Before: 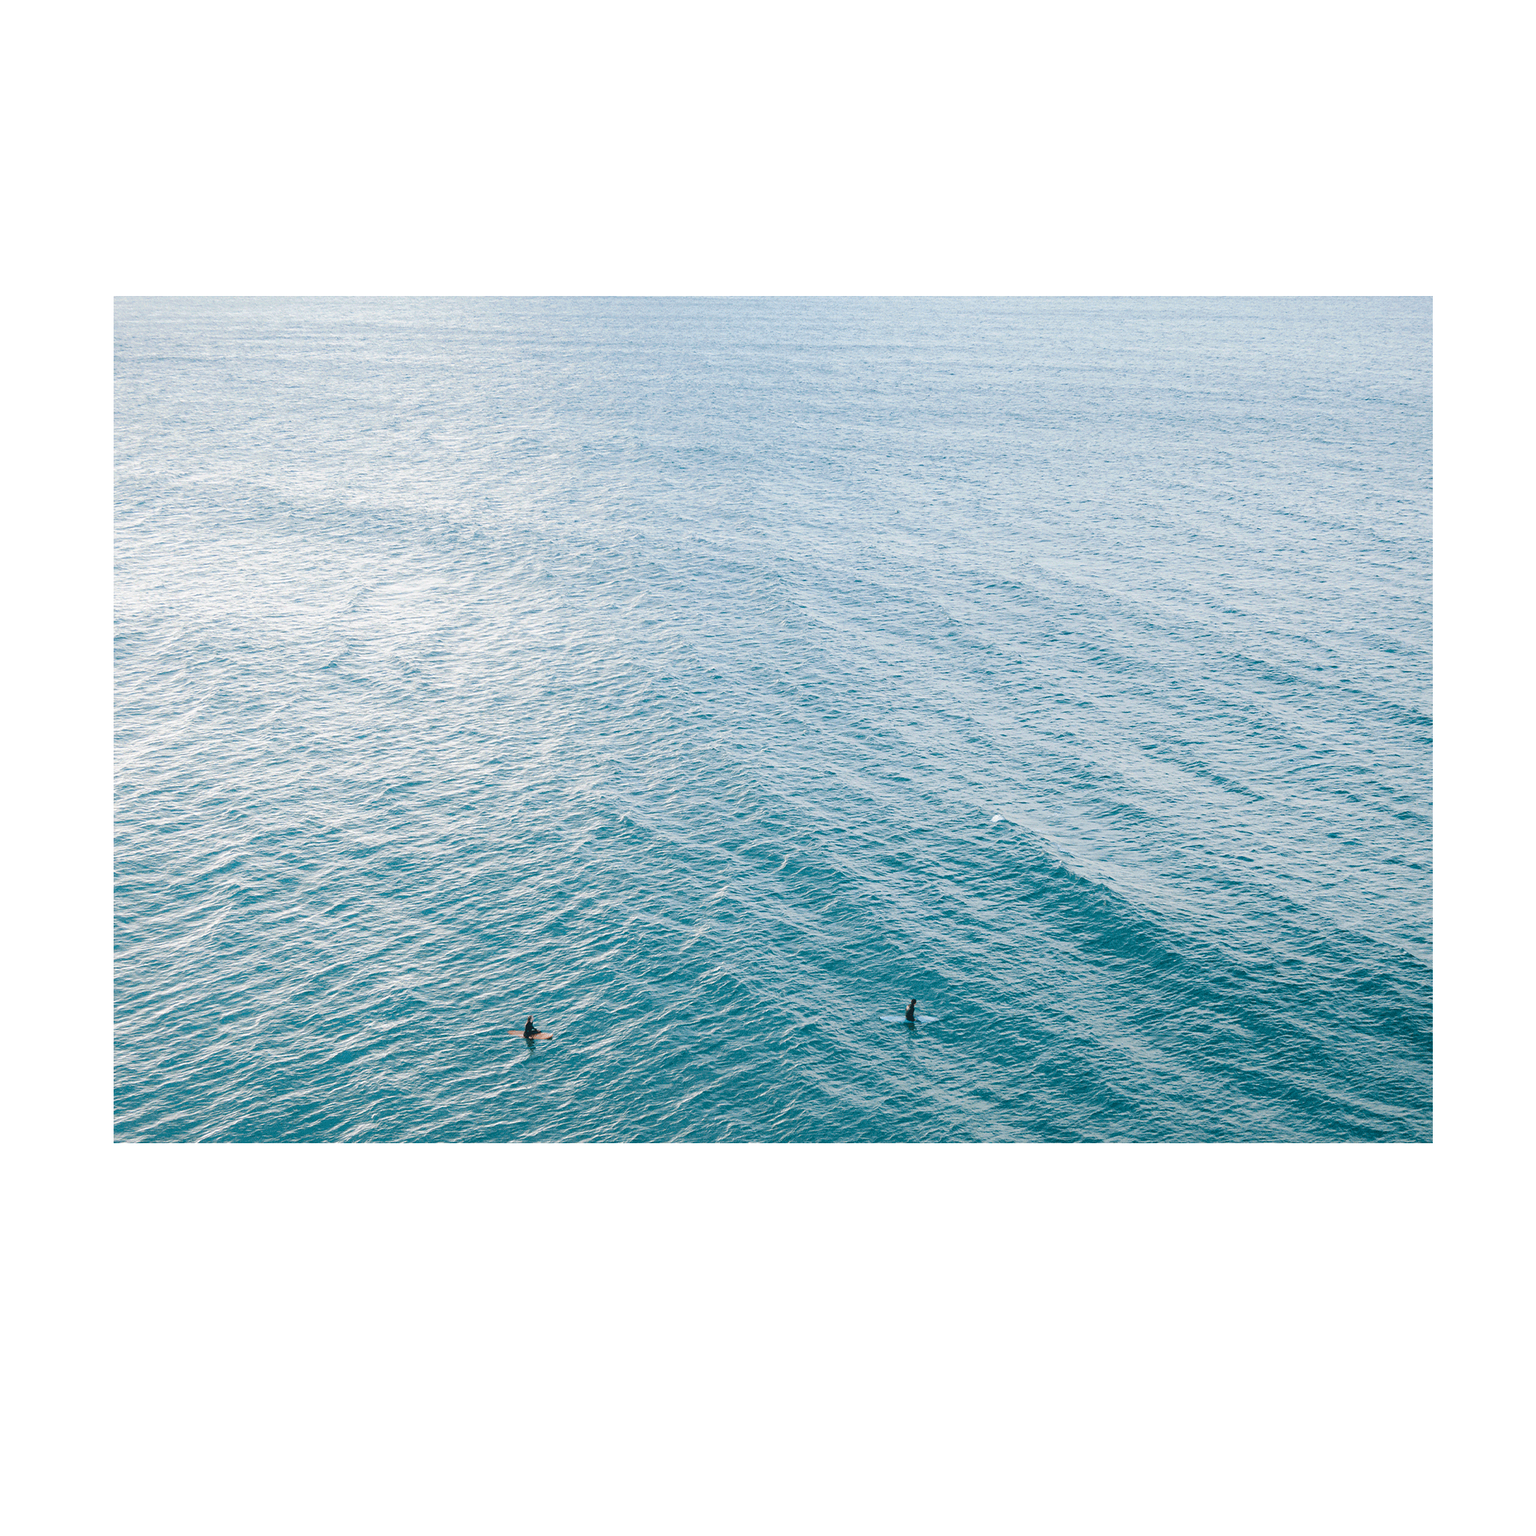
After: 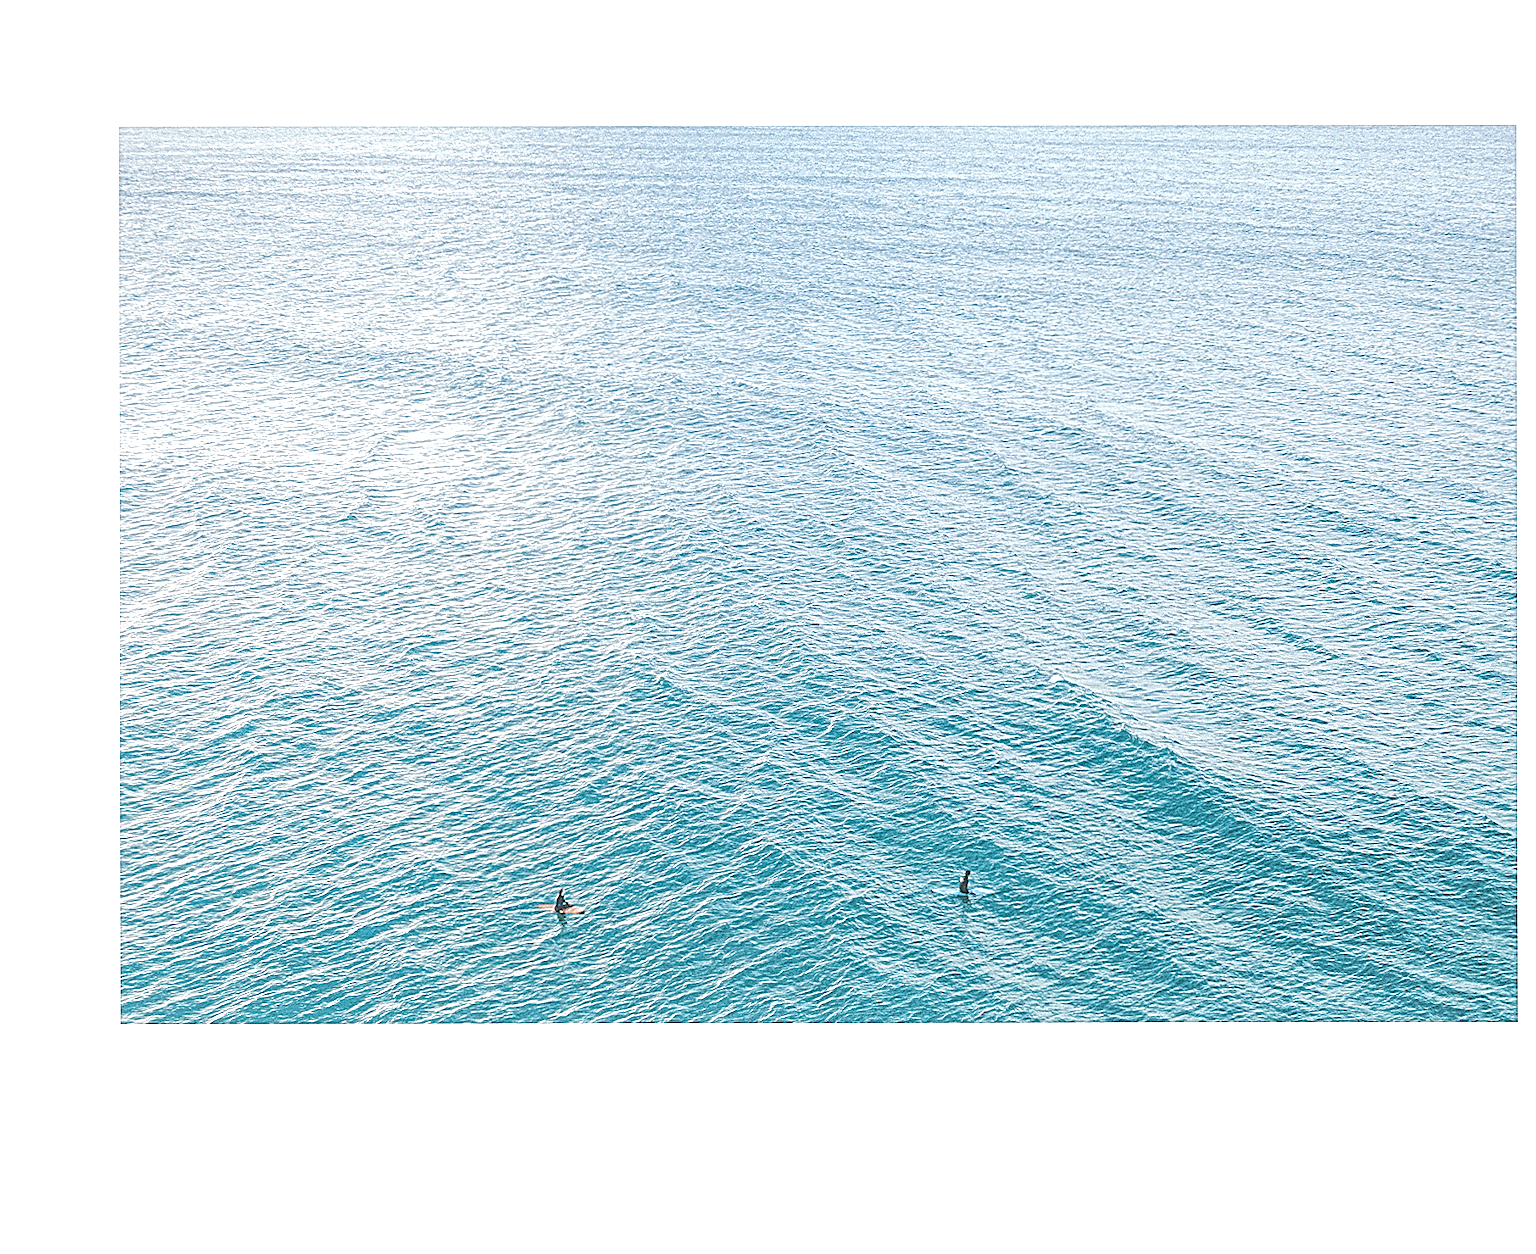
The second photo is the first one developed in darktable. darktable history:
crop and rotate: angle 0.087°, top 11.518%, right 5.456%, bottom 11.277%
local contrast: highlights 66%, shadows 35%, detail 166%, midtone range 0.2
exposure: exposure 0.297 EV, compensate exposure bias true, compensate highlight preservation false
sharpen: amount 1.869
